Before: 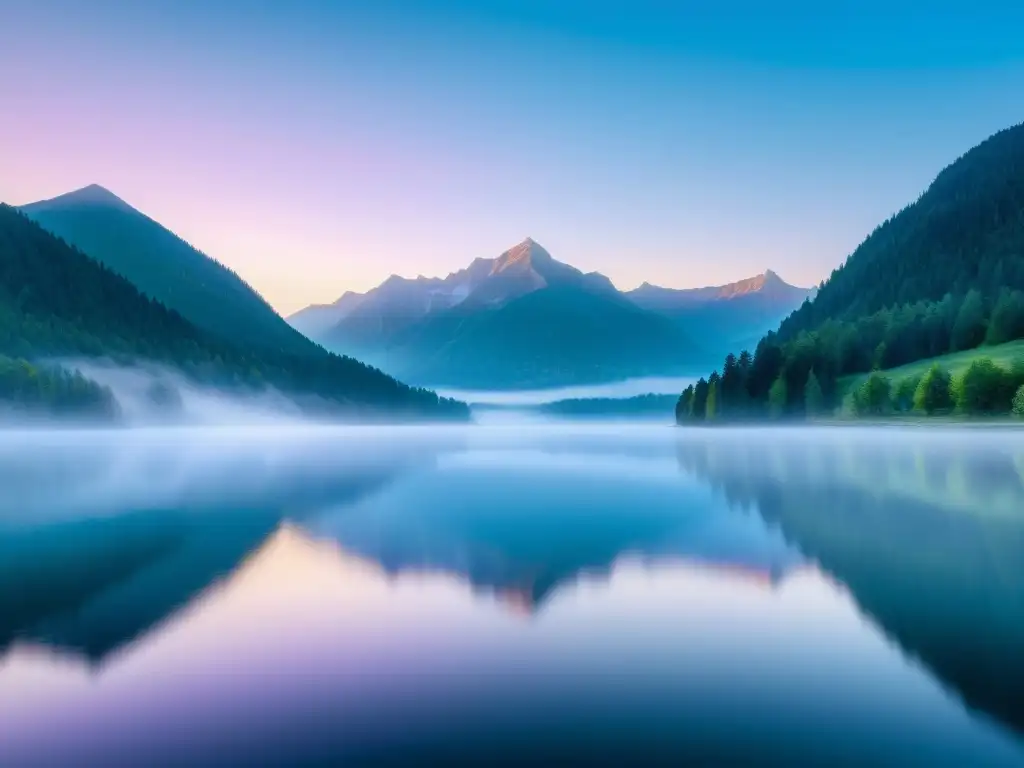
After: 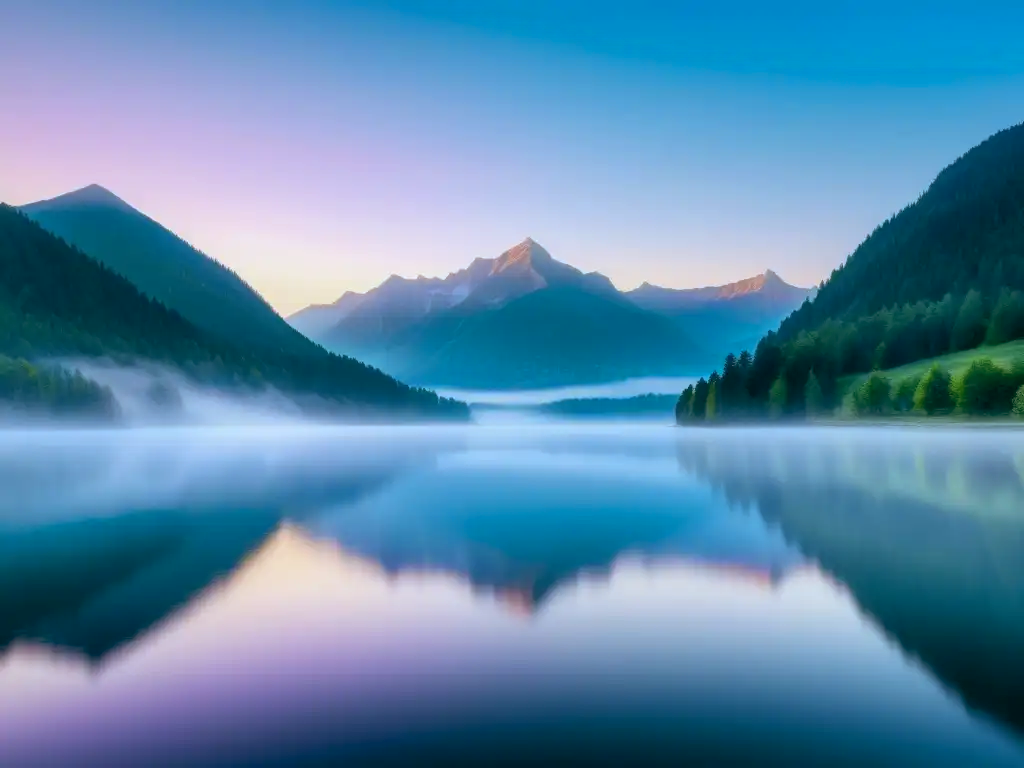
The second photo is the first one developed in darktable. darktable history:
color balance rgb: linear chroma grading › global chroma 15%, perceptual saturation grading › global saturation 30%
color balance: lift [1, 0.994, 1.002, 1.006], gamma [0.957, 1.081, 1.016, 0.919], gain [0.97, 0.972, 1.01, 1.028], input saturation 91.06%, output saturation 79.8%
